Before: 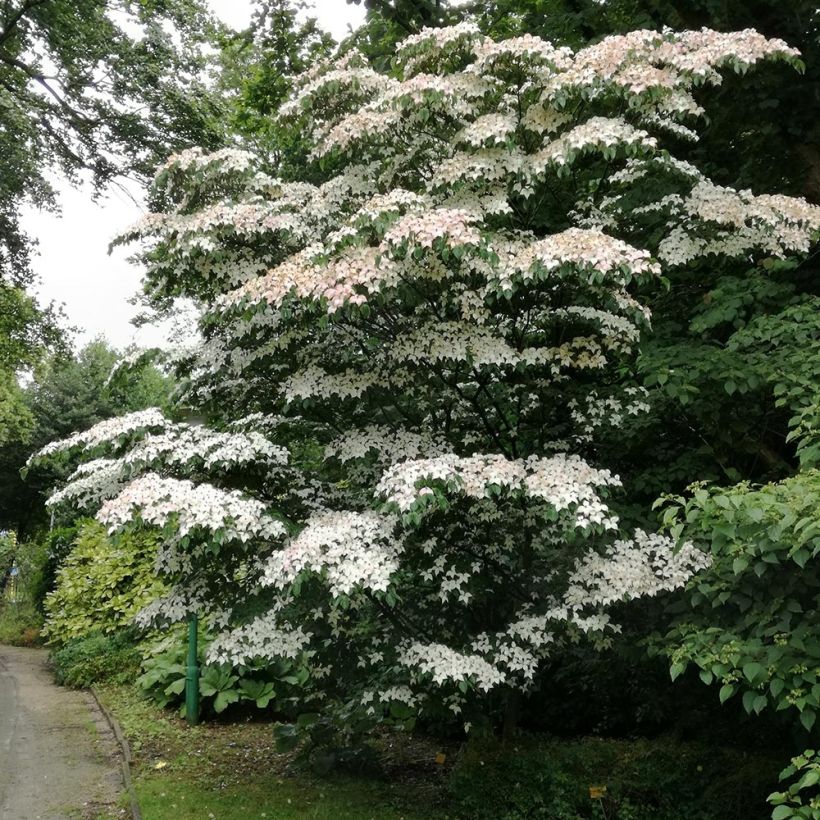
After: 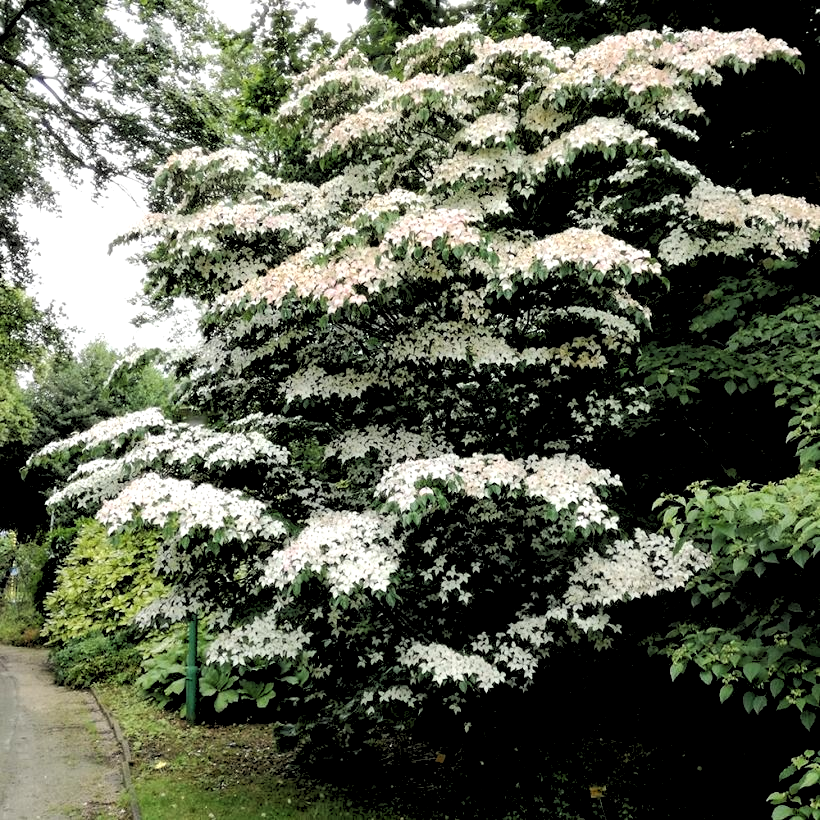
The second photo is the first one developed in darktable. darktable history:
rgb levels: preserve colors sum RGB, levels [[0.038, 0.433, 0.934], [0, 0.5, 1], [0, 0.5, 1]]
tone equalizer: -8 EV -0.75 EV, -7 EV -0.7 EV, -6 EV -0.6 EV, -5 EV -0.4 EV, -3 EV 0.4 EV, -2 EV 0.6 EV, -1 EV 0.7 EV, +0 EV 0.75 EV, edges refinement/feathering 500, mask exposure compensation -1.57 EV, preserve details no
